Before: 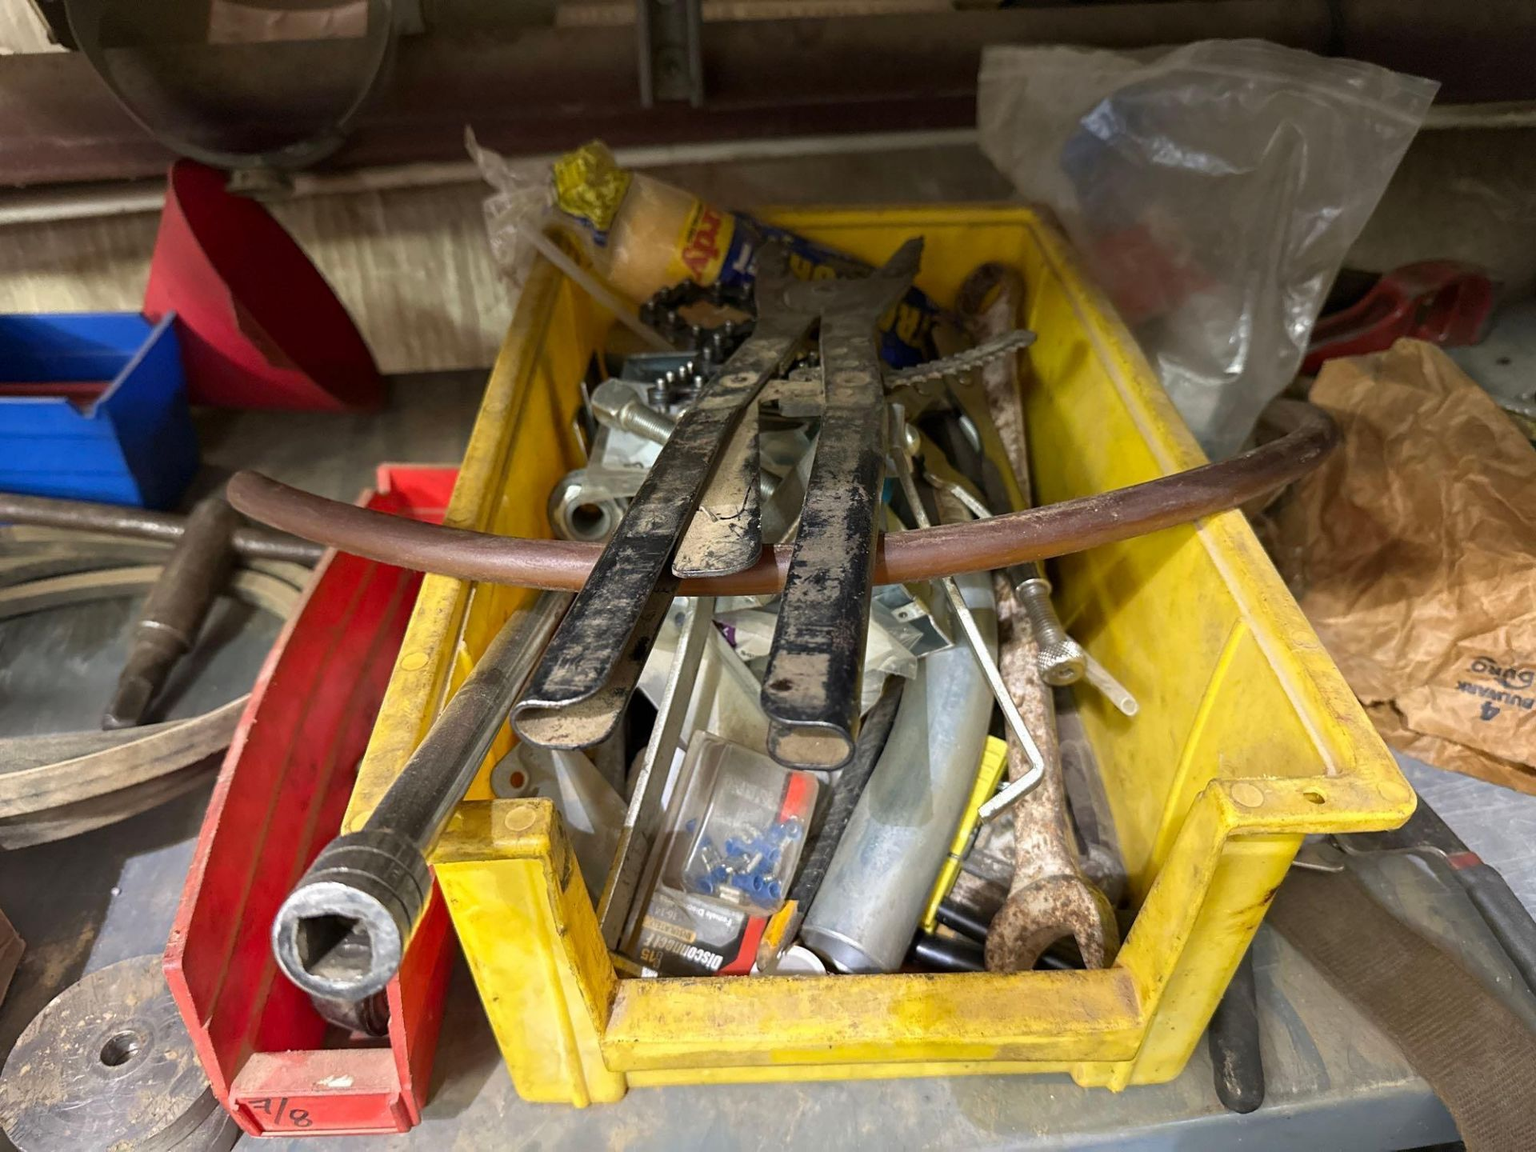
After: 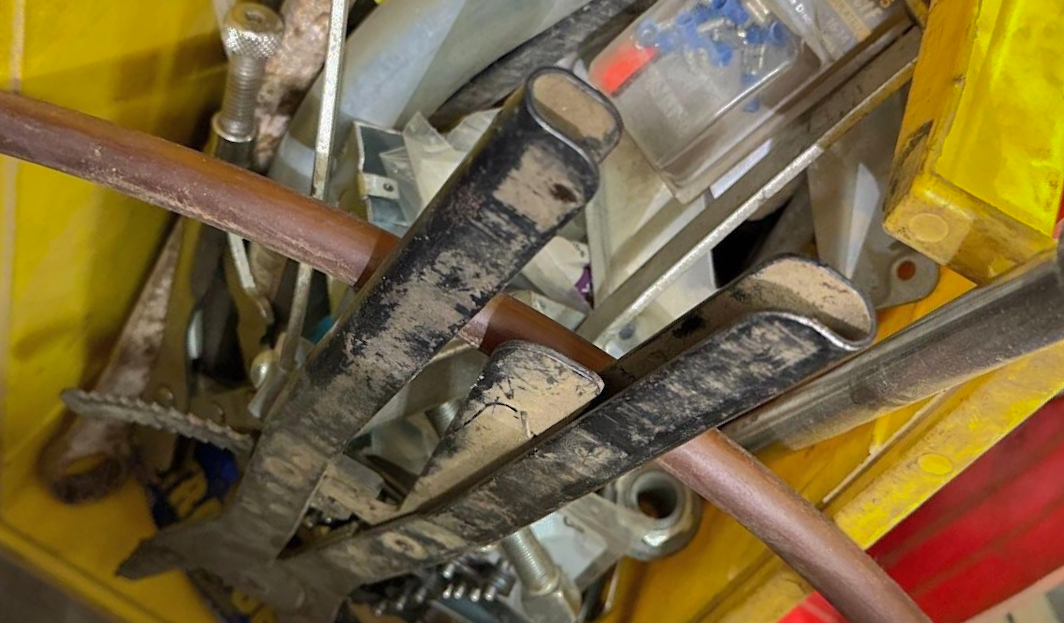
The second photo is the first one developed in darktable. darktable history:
shadows and highlights: shadows 39.06, highlights -74.63
crop and rotate: angle 147.75°, left 9.116%, top 15.599%, right 4.562%, bottom 16.986%
